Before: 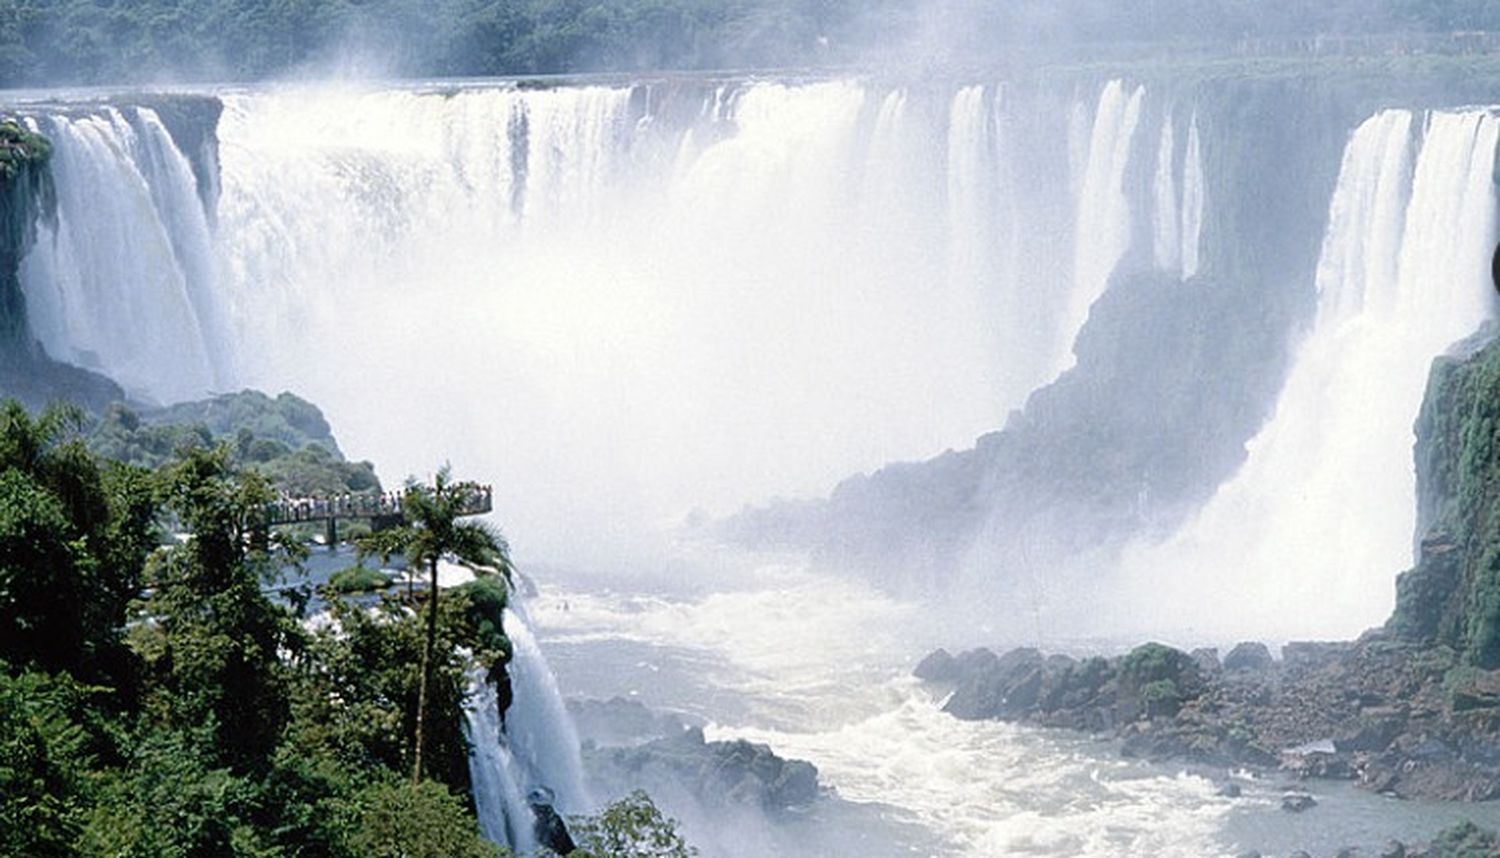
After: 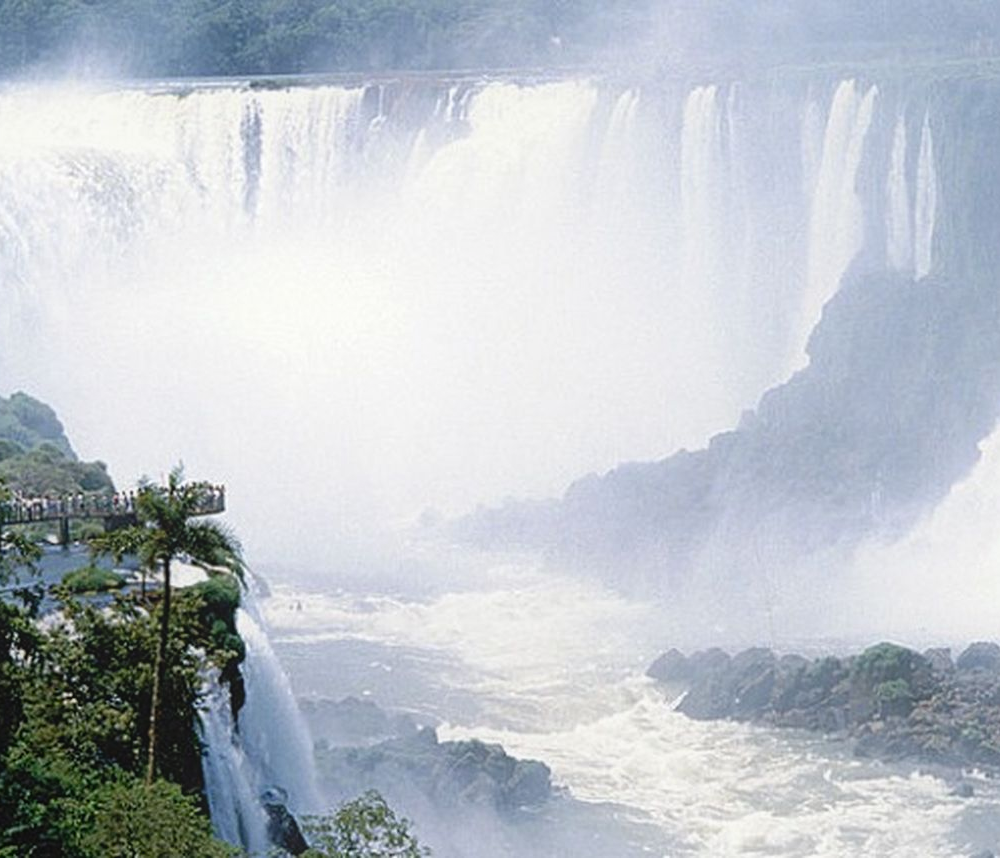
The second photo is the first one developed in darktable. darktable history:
contrast equalizer: y [[0.439, 0.44, 0.442, 0.457, 0.493, 0.498], [0.5 ×6], [0.5 ×6], [0 ×6], [0 ×6]]
crop and rotate: left 17.812%, right 15.458%
